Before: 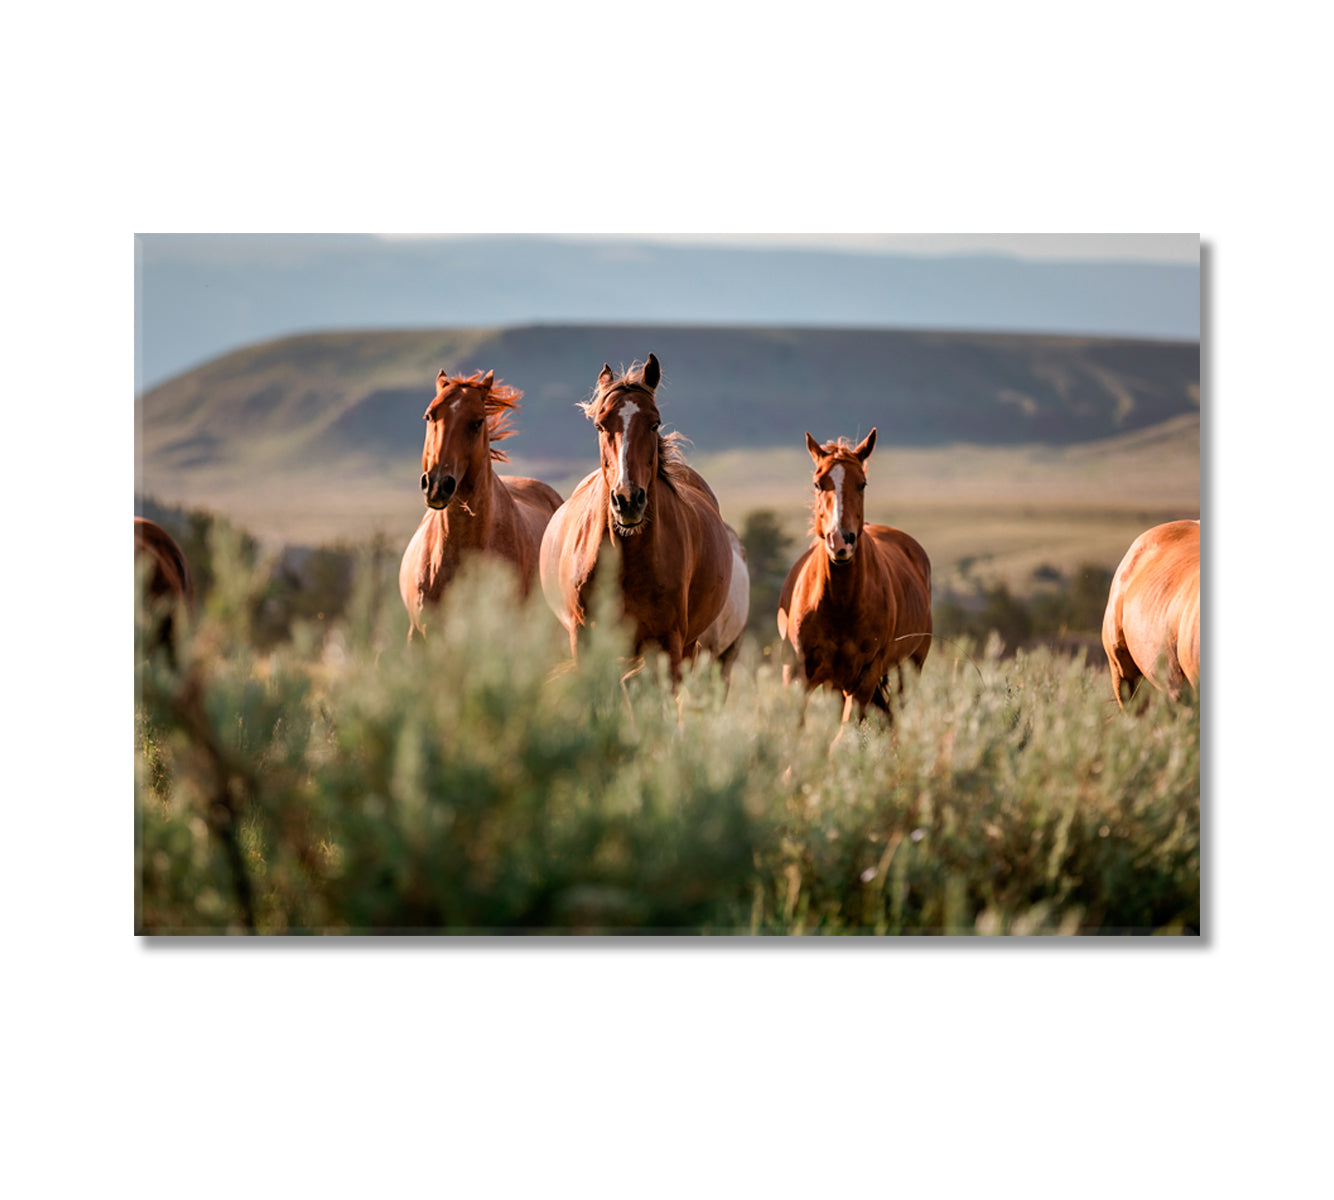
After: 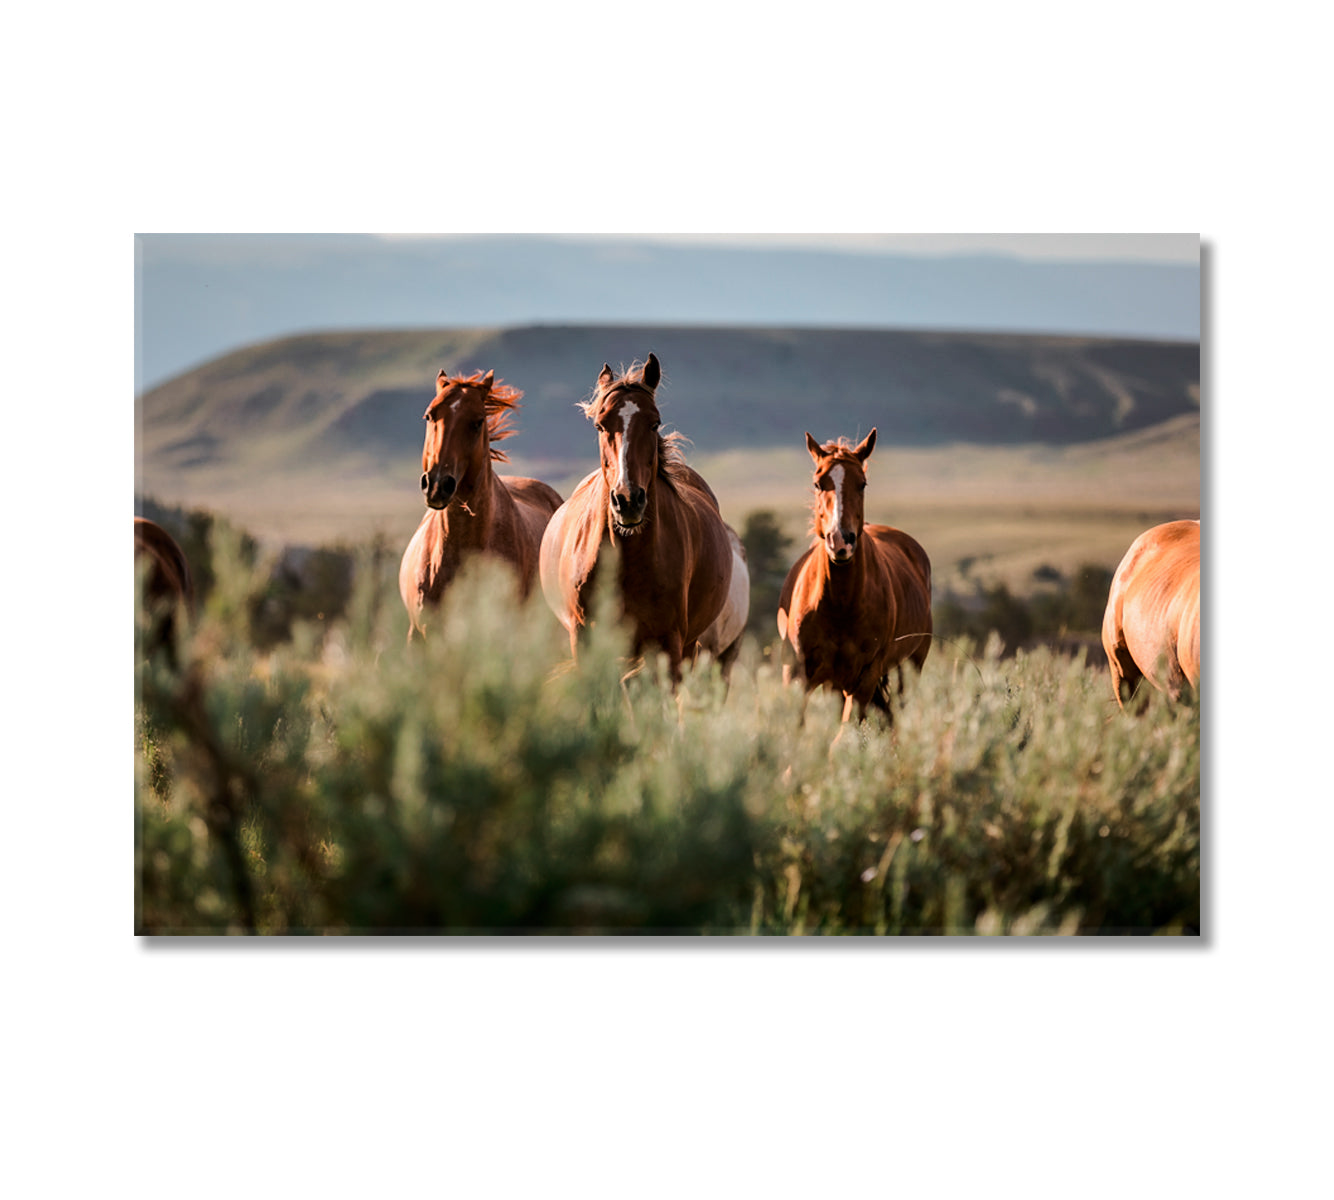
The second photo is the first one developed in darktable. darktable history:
tone curve: curves: ch0 [(0, 0) (0.003, 0.002) (0.011, 0.009) (0.025, 0.02) (0.044, 0.034) (0.069, 0.046) (0.1, 0.062) (0.136, 0.083) (0.177, 0.119) (0.224, 0.162) (0.277, 0.216) (0.335, 0.282) (0.399, 0.365) (0.468, 0.457) (0.543, 0.541) (0.623, 0.624) (0.709, 0.713) (0.801, 0.797) (0.898, 0.889) (1, 1)], color space Lab, linked channels, preserve colors none
